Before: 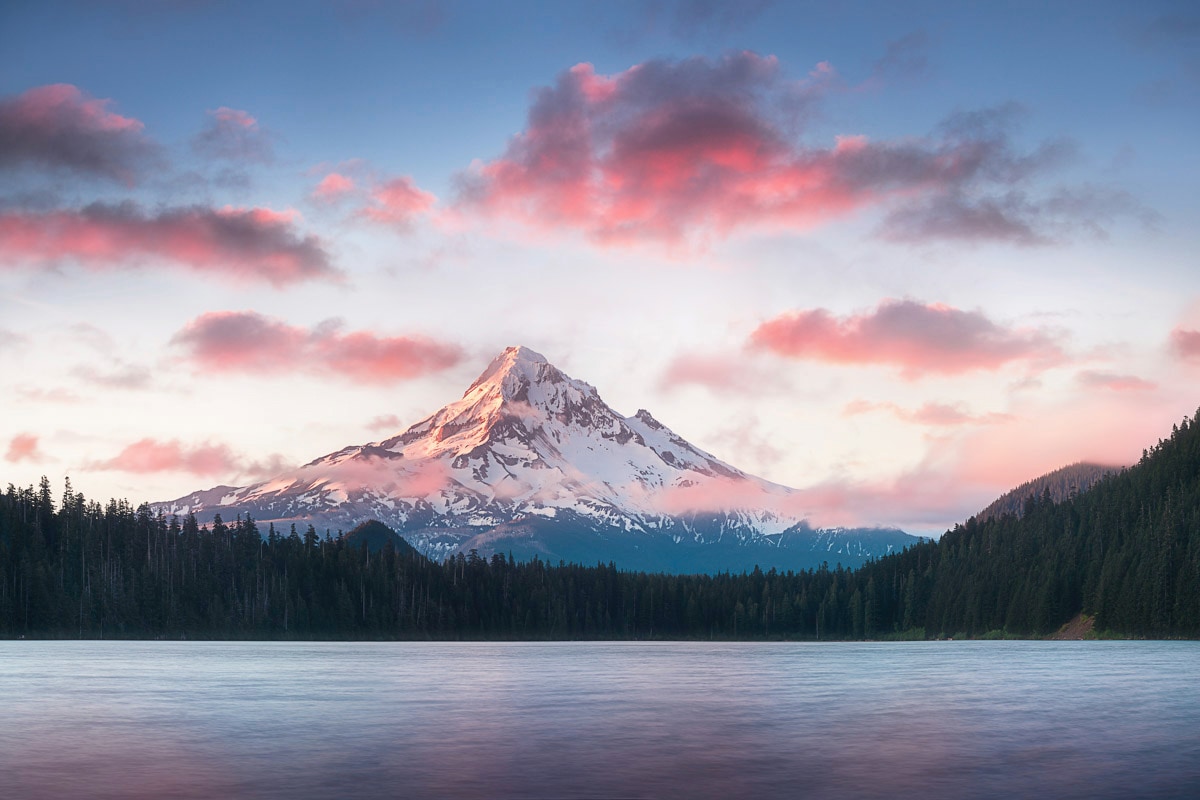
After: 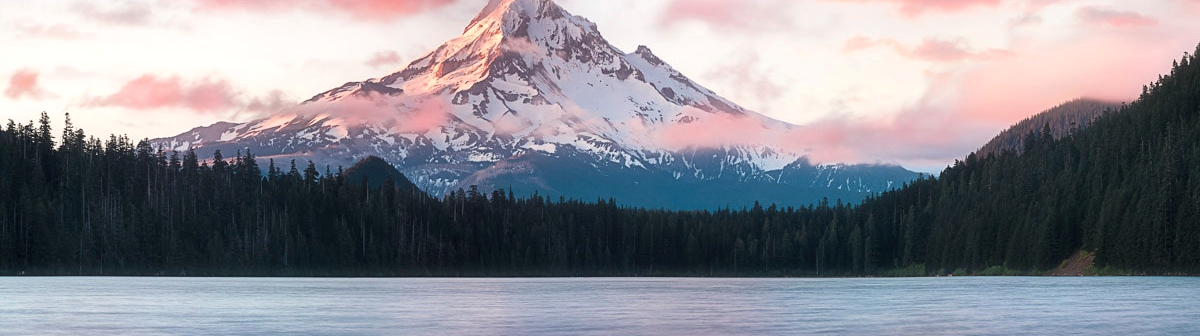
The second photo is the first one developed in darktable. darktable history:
crop: top 45.551%, bottom 12.262%
levels: levels [0.031, 0.5, 0.969]
